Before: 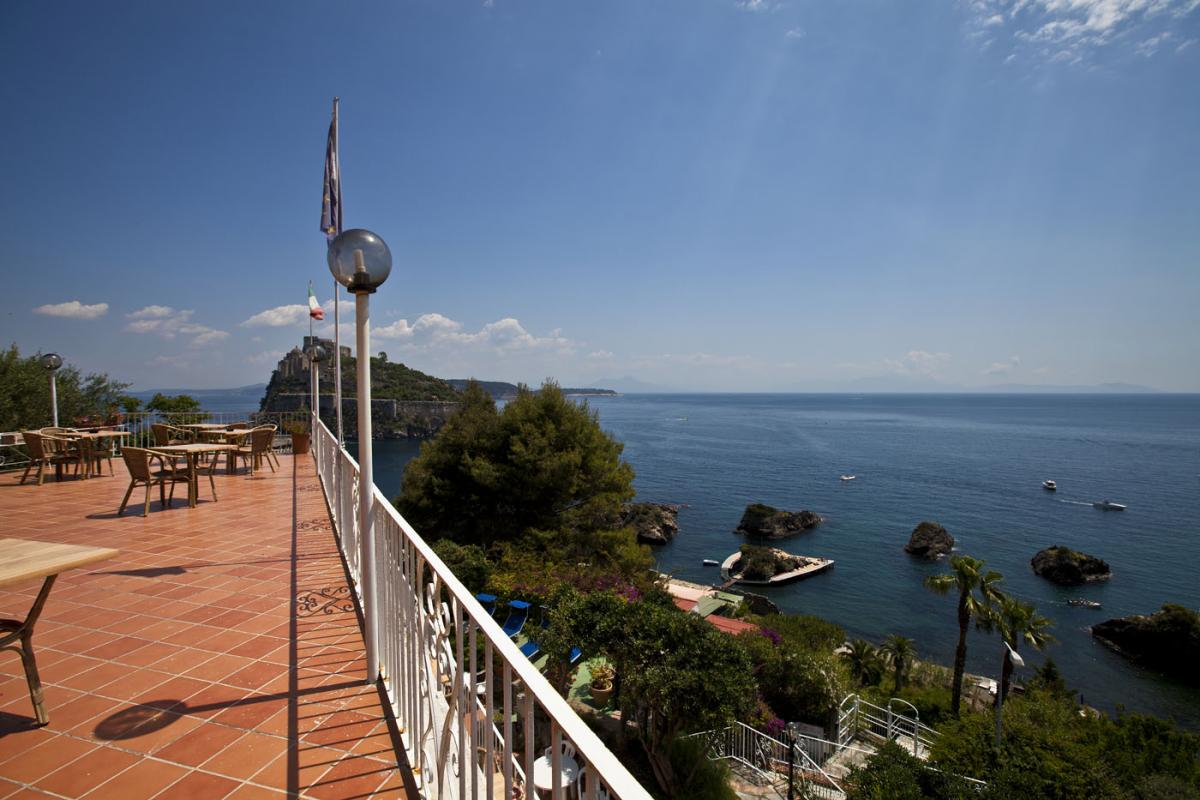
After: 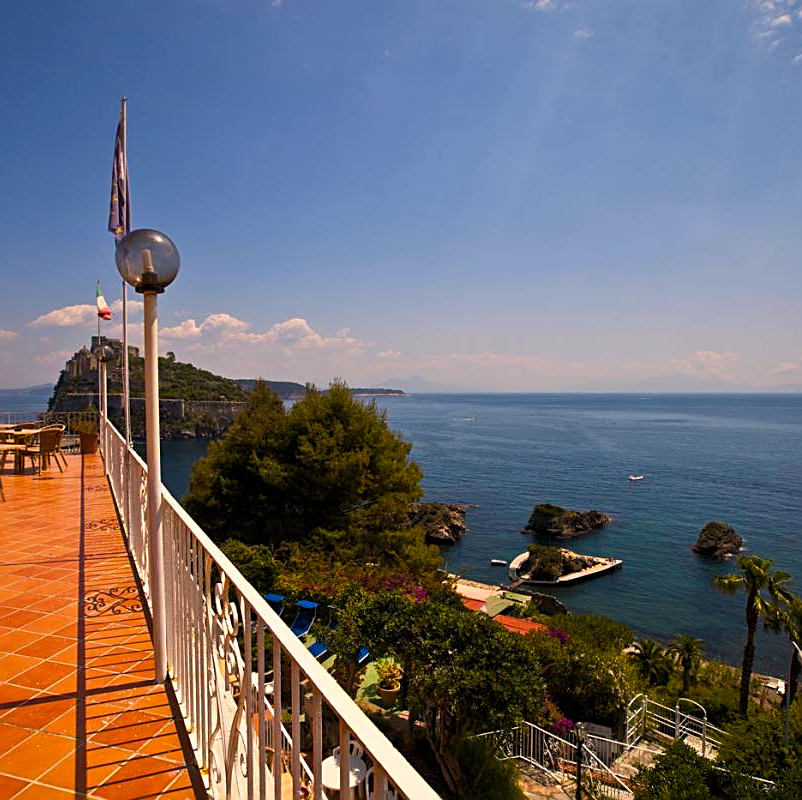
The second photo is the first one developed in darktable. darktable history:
white balance: red 1.127, blue 0.943
crop and rotate: left 17.732%, right 15.423%
color balance rgb: linear chroma grading › global chroma 15%, perceptual saturation grading › global saturation 30%
sharpen: on, module defaults
